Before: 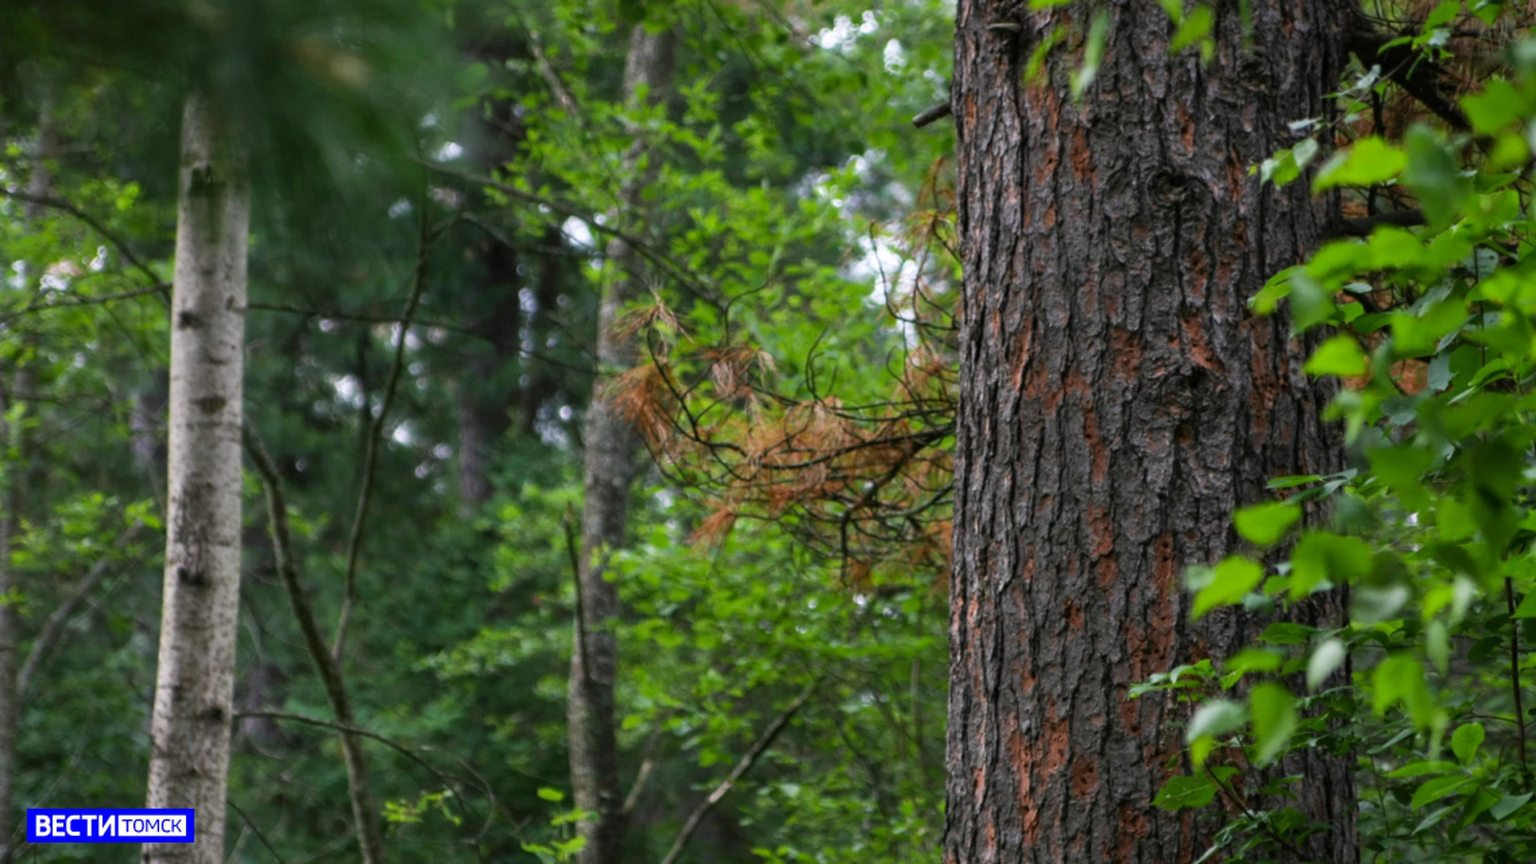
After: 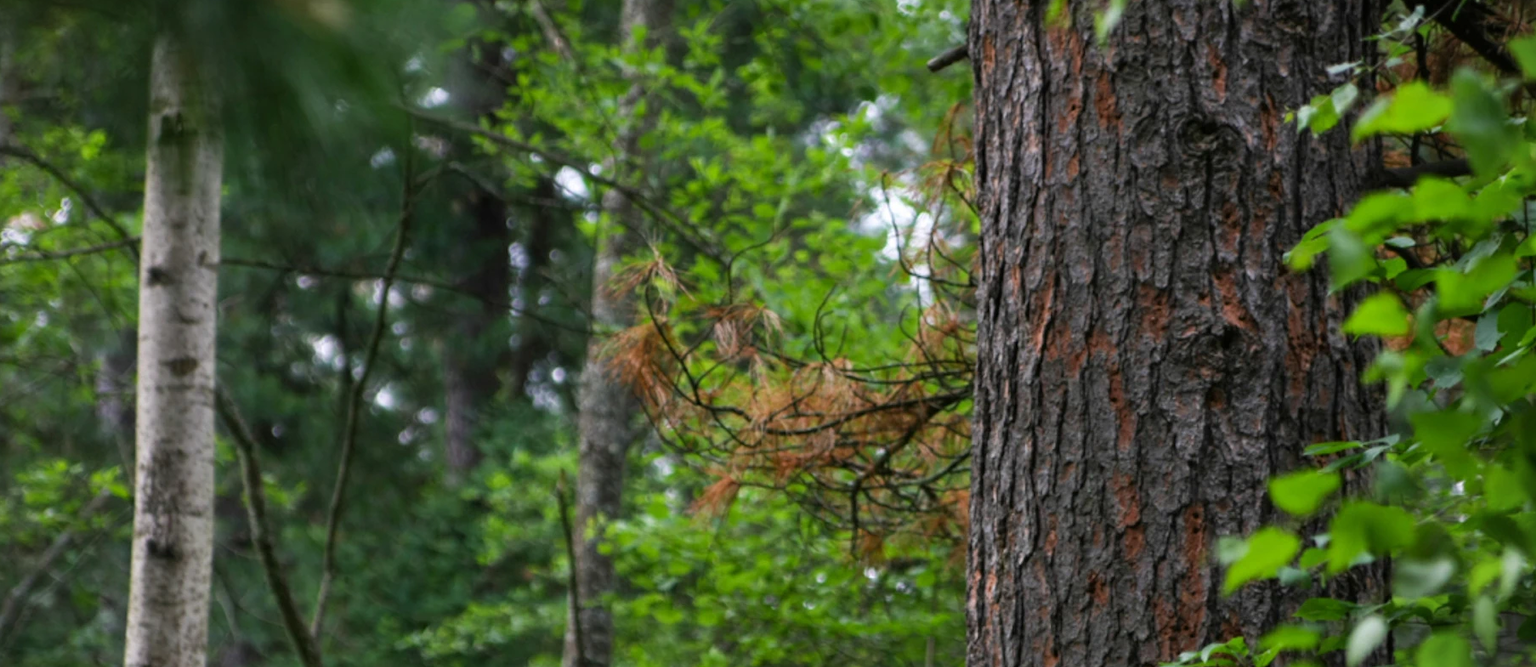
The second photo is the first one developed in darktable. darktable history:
vignetting: fall-off start 98.98%, fall-off radius 100.52%, width/height ratio 1.426
crop: left 2.655%, top 7.002%, right 3.185%, bottom 20.24%
